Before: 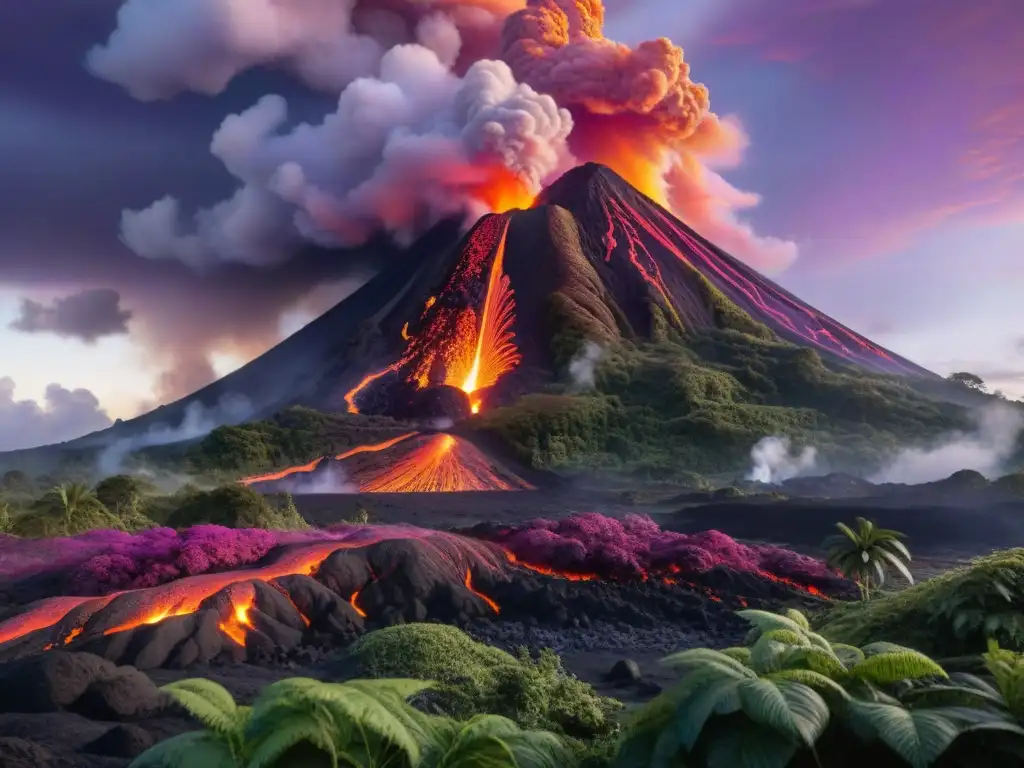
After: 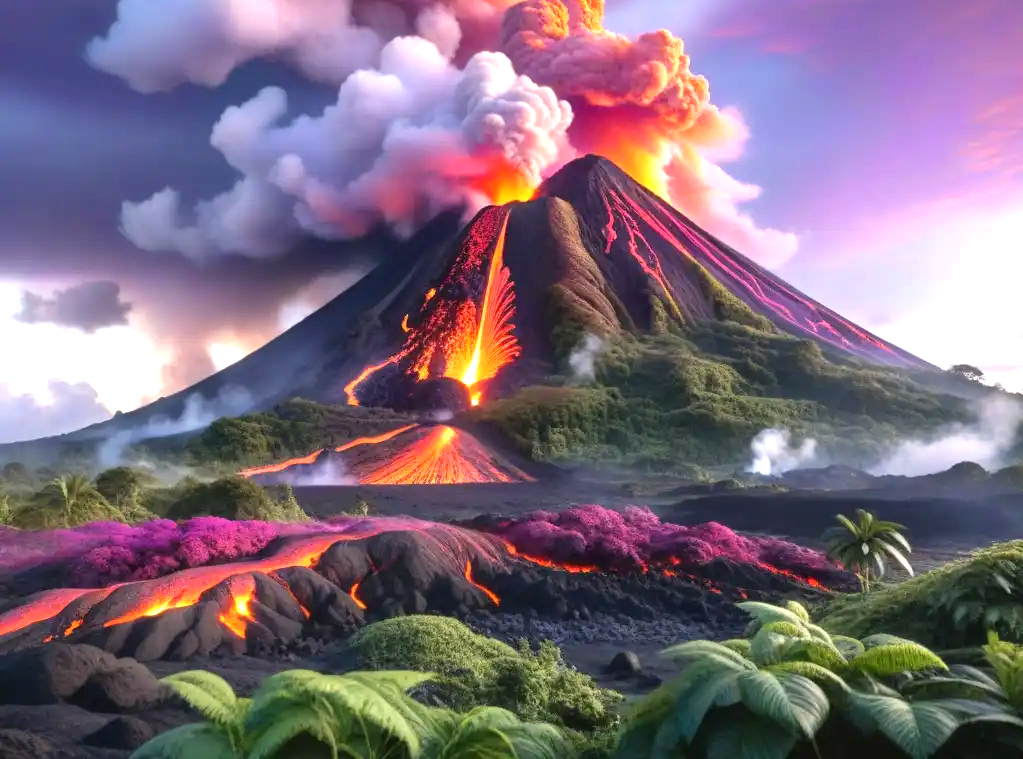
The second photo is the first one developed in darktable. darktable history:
crop: top 1.049%, right 0.001%
exposure: black level correction 0, exposure 1.015 EV, compensate exposure bias true, compensate highlight preservation false
